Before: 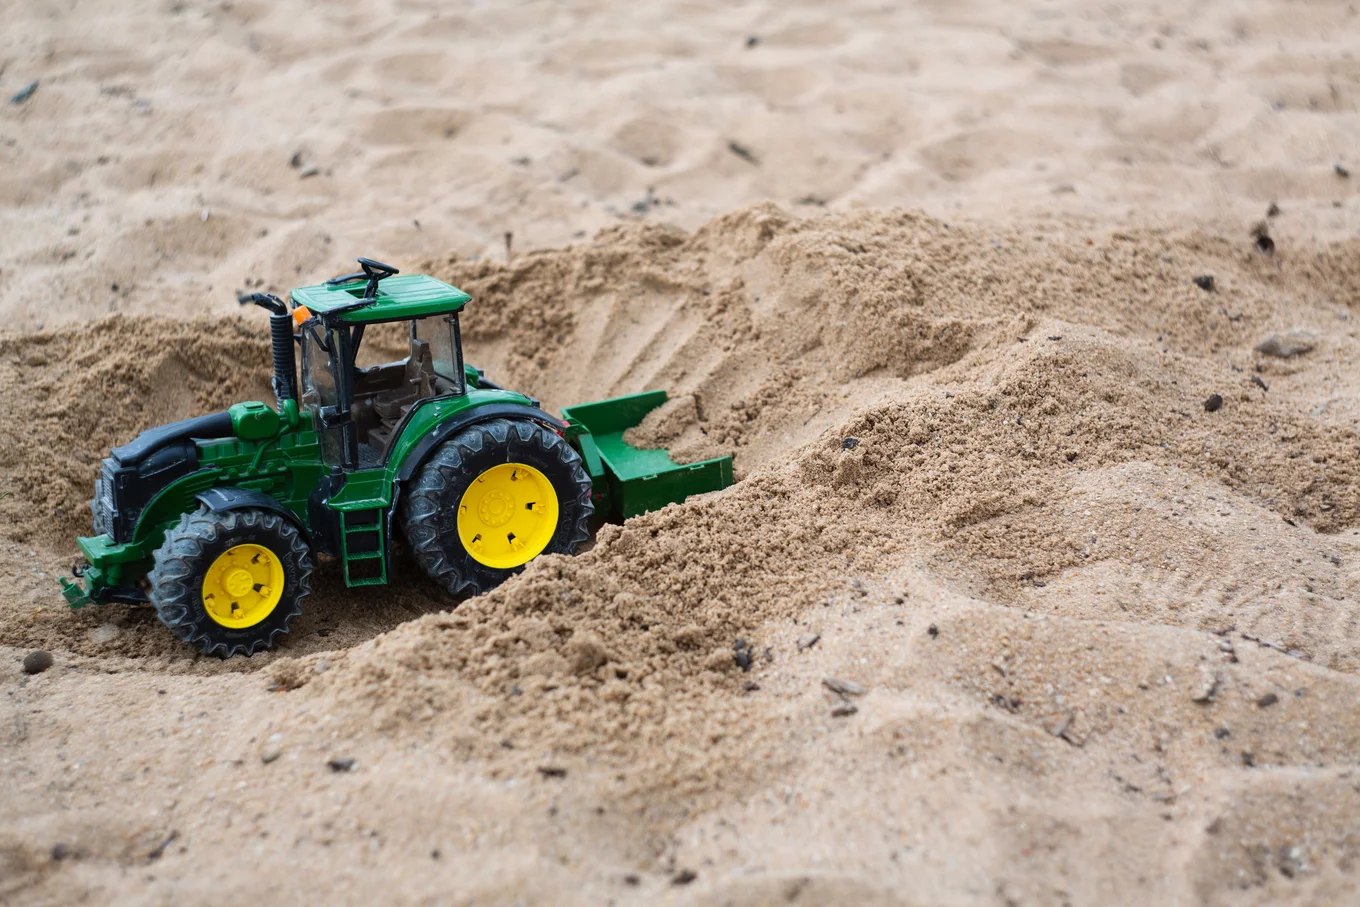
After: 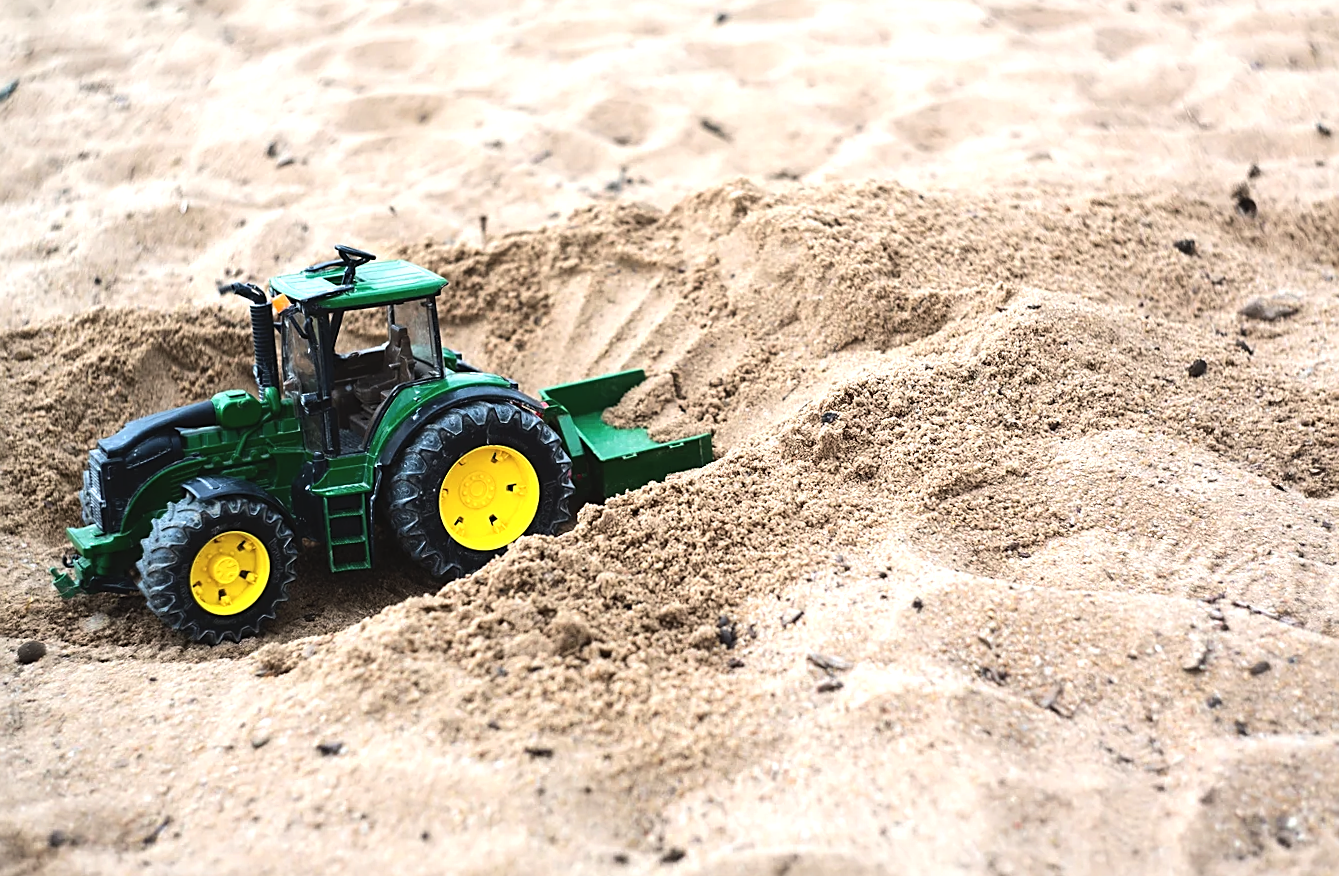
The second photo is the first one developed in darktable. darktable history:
rotate and perspective: rotation -1.32°, lens shift (horizontal) -0.031, crop left 0.015, crop right 0.985, crop top 0.047, crop bottom 0.982
sharpen: on, module defaults
exposure: black level correction -0.008, exposure 0.067 EV, compensate highlight preservation false
tone equalizer: -8 EV -0.75 EV, -7 EV -0.7 EV, -6 EV -0.6 EV, -5 EV -0.4 EV, -3 EV 0.4 EV, -2 EV 0.6 EV, -1 EV 0.7 EV, +0 EV 0.75 EV, edges refinement/feathering 500, mask exposure compensation -1.57 EV, preserve details no
